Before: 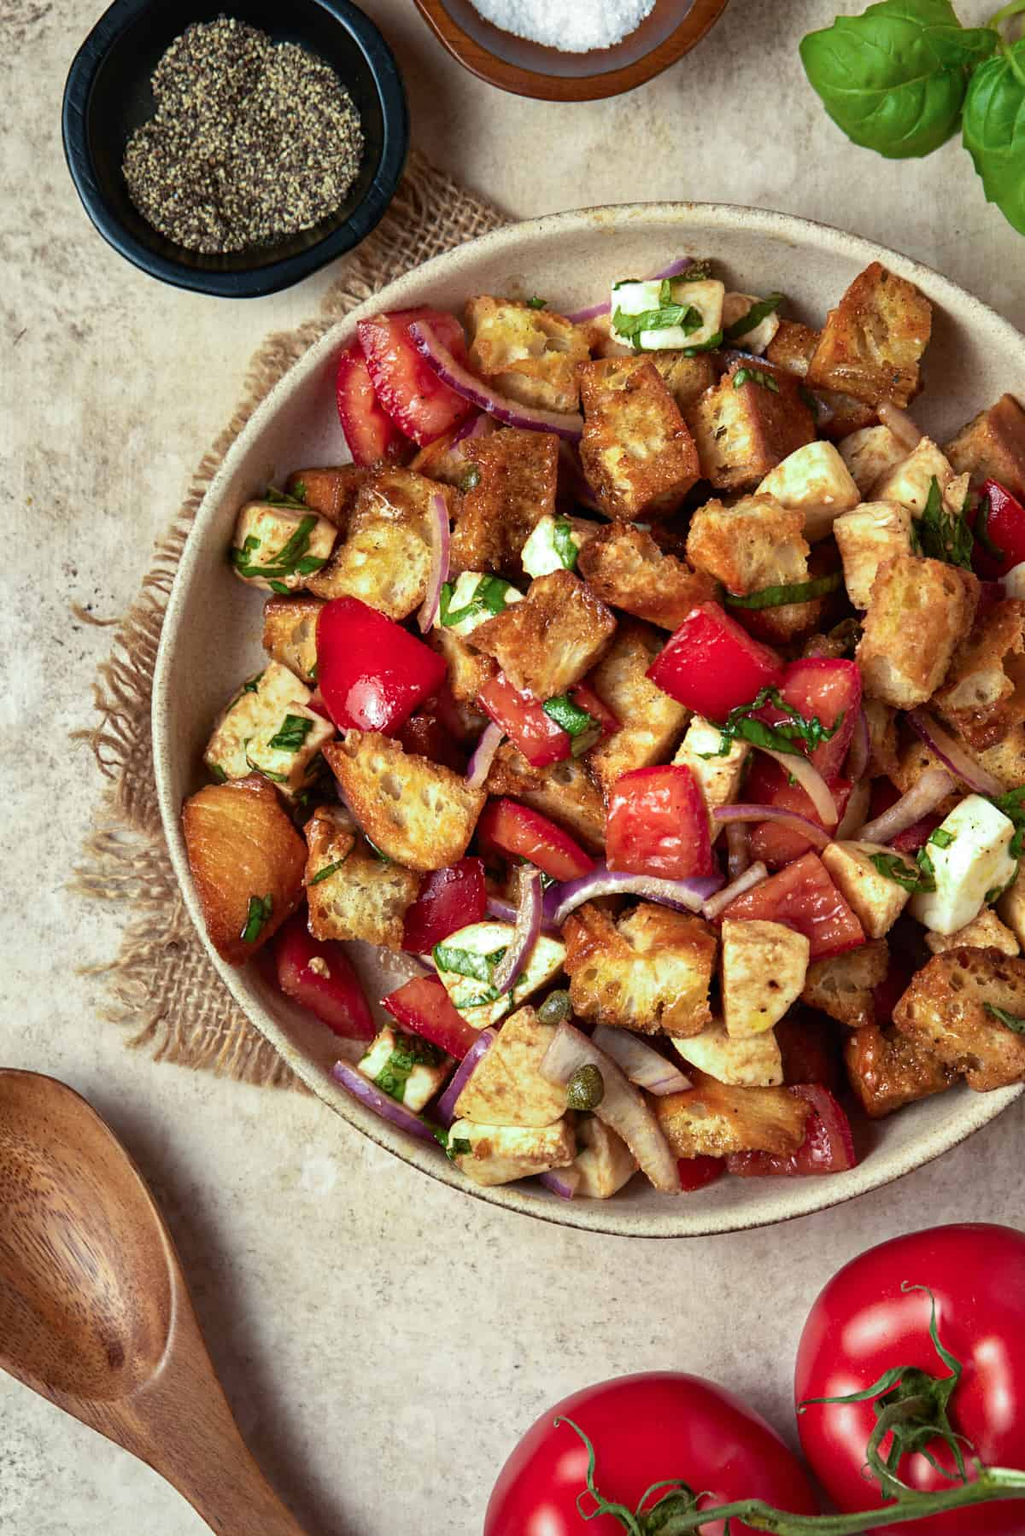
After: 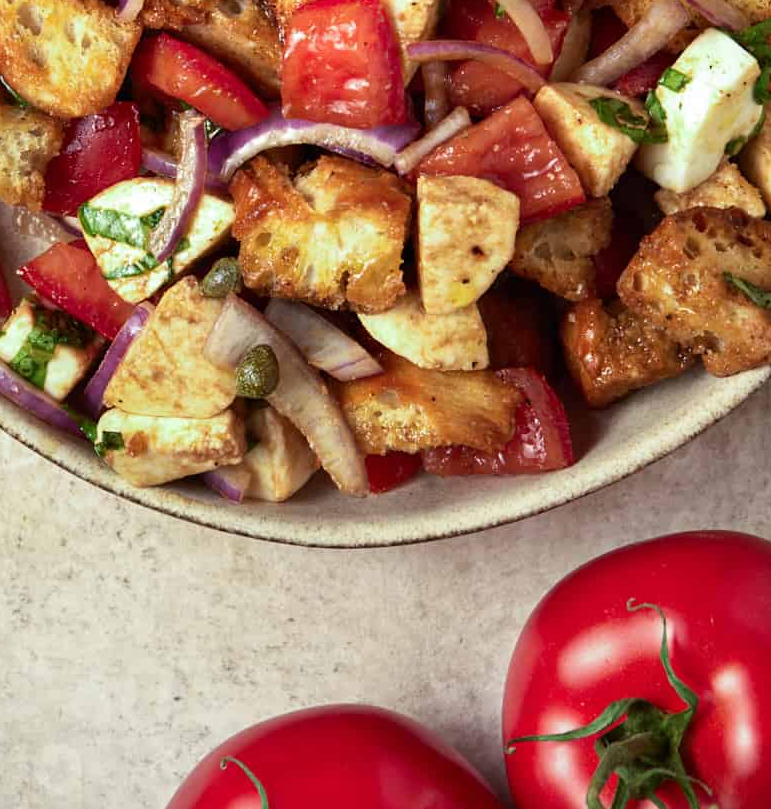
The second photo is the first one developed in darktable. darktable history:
crop and rotate: left 35.721%, top 50.184%, bottom 4.831%
